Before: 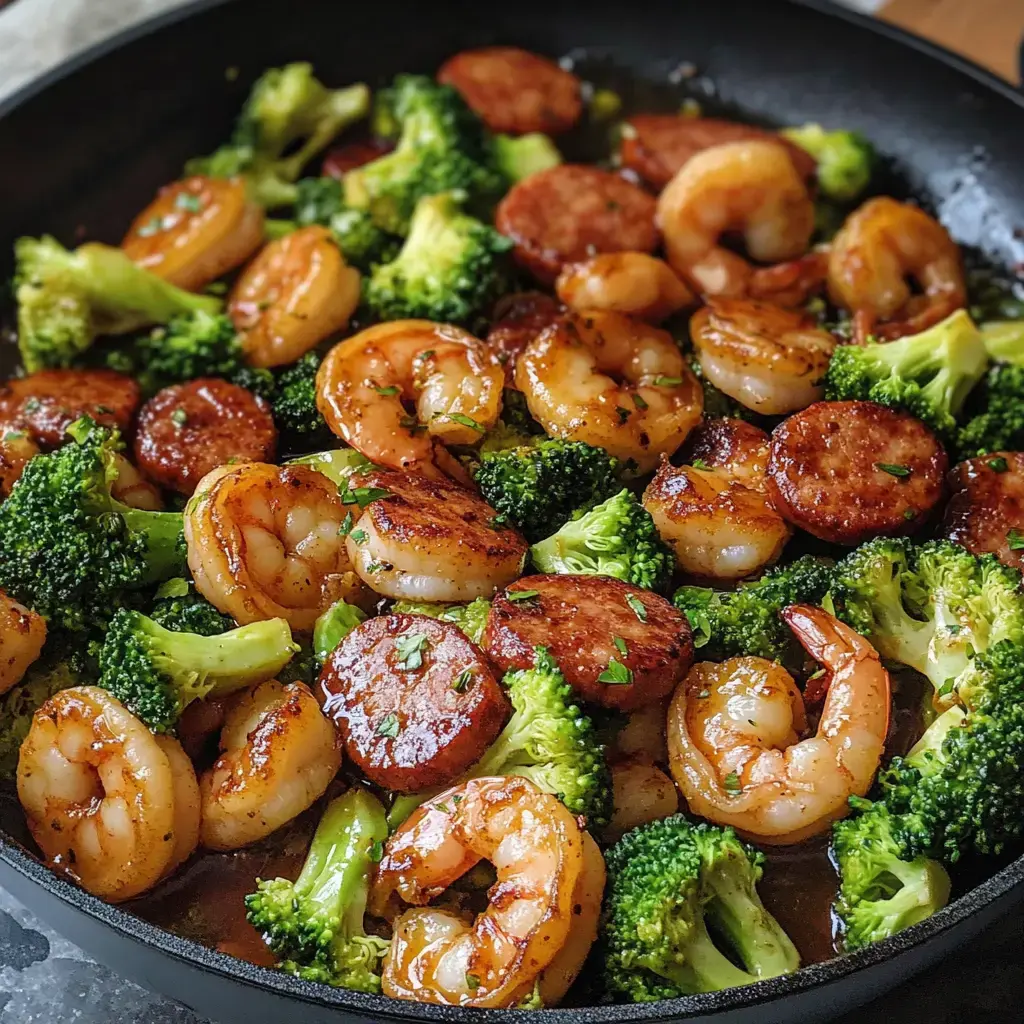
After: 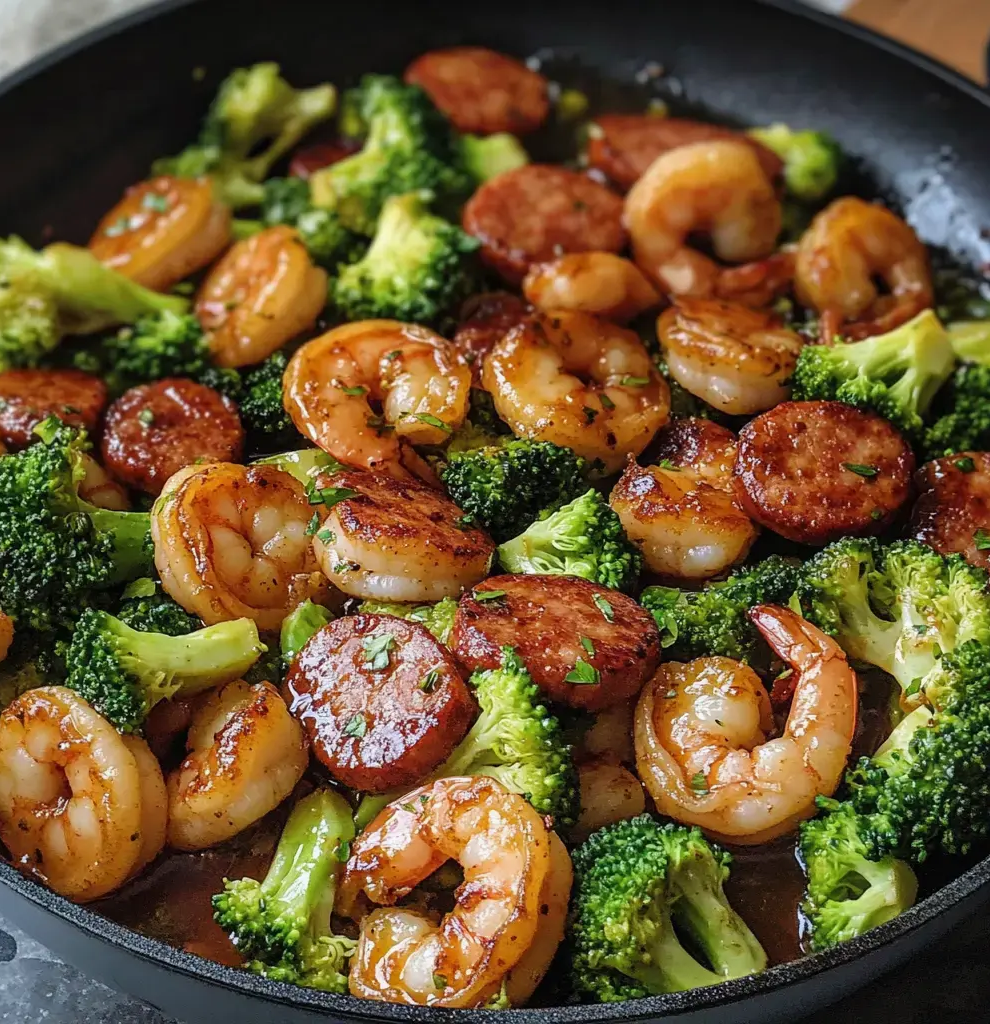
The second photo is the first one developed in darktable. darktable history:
crop and rotate: left 3.238%
exposure: exposure -0.048 EV, compensate highlight preservation false
